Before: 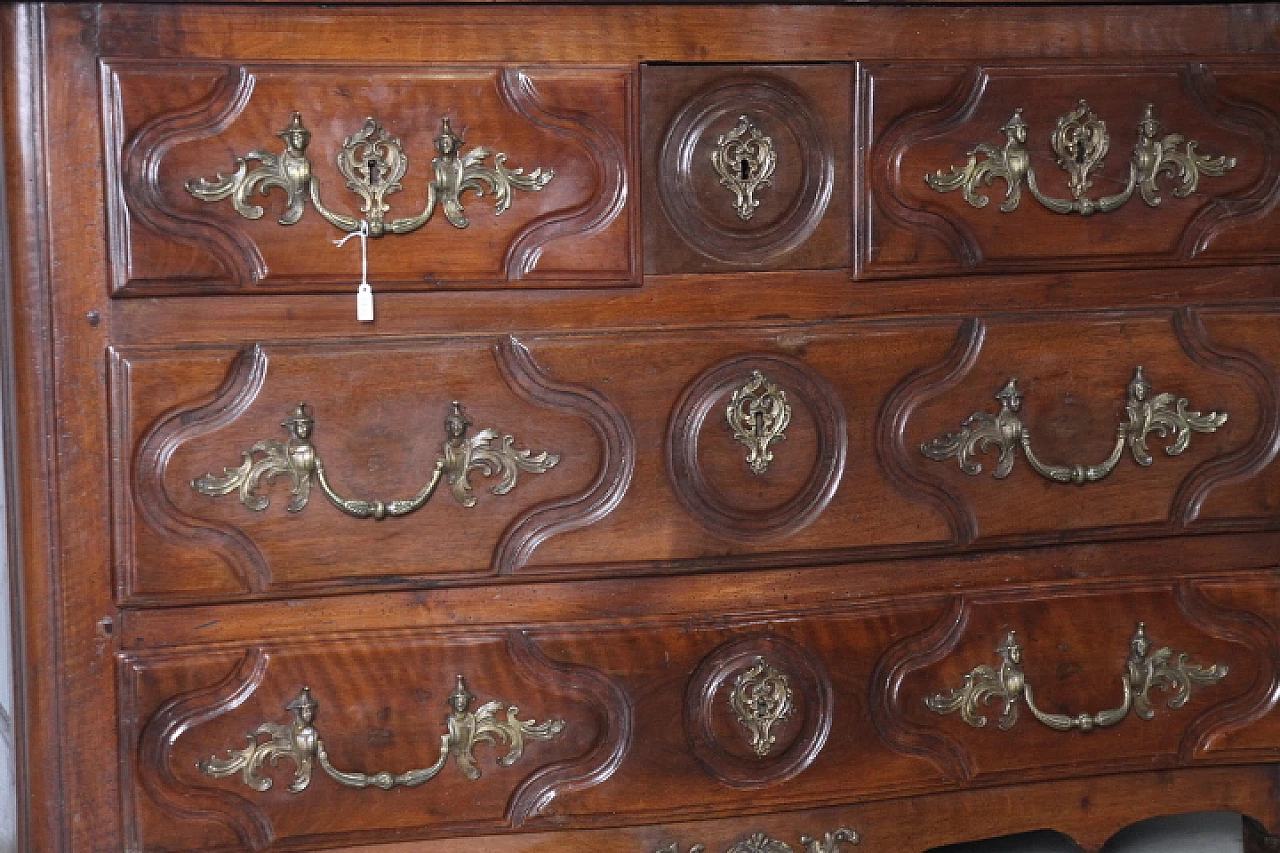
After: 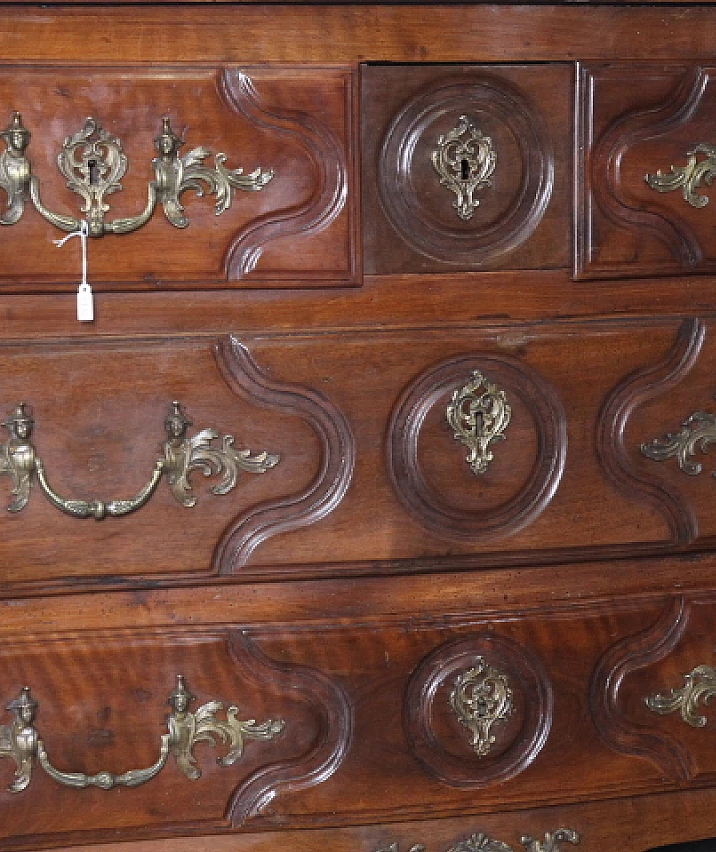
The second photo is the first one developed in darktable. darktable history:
crop: left 21.943%, right 22.072%, bottom 0.009%
